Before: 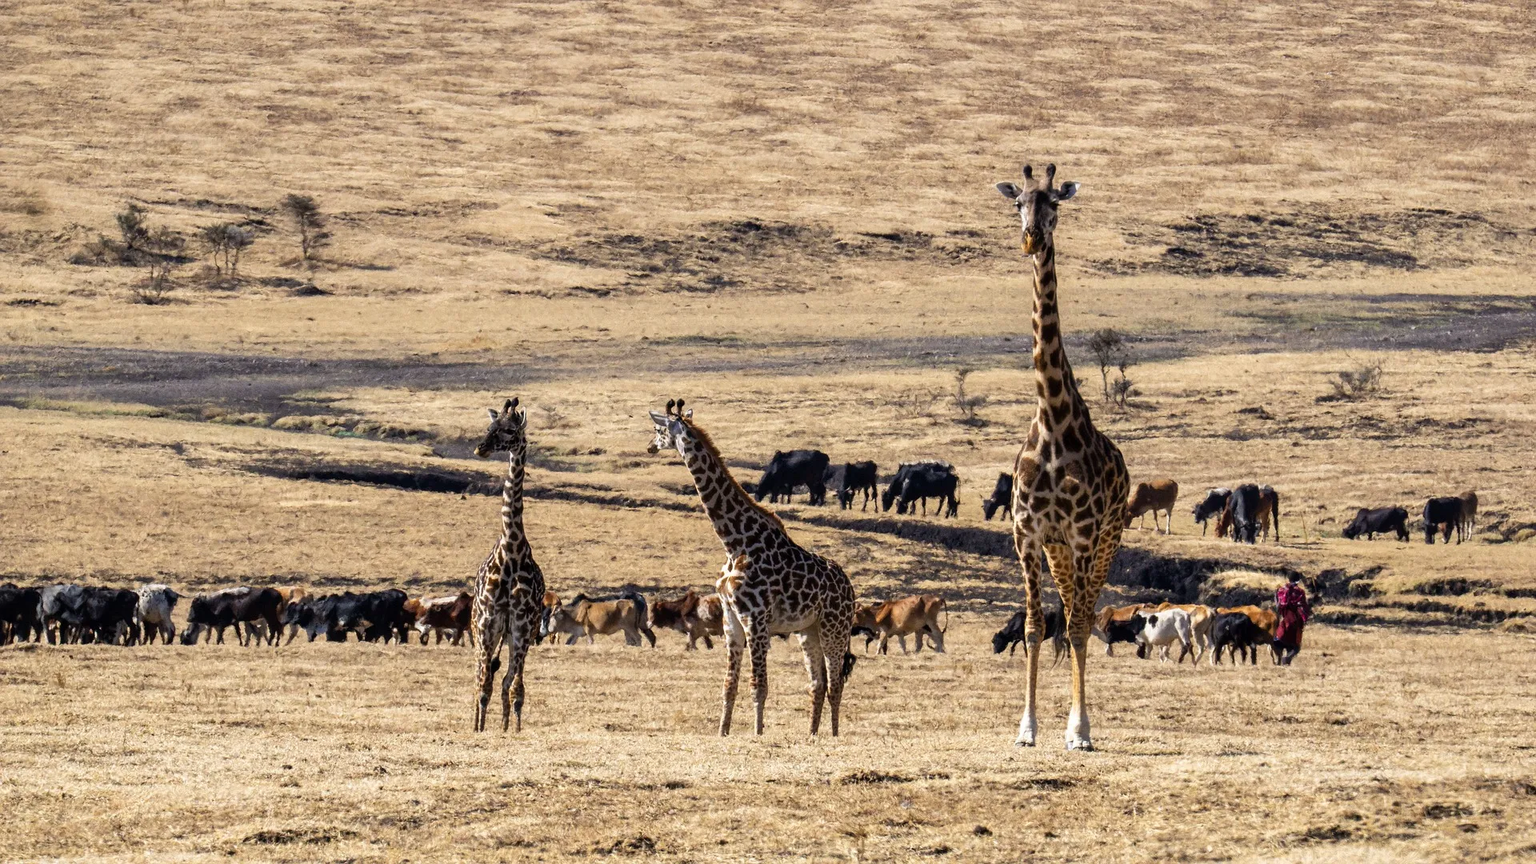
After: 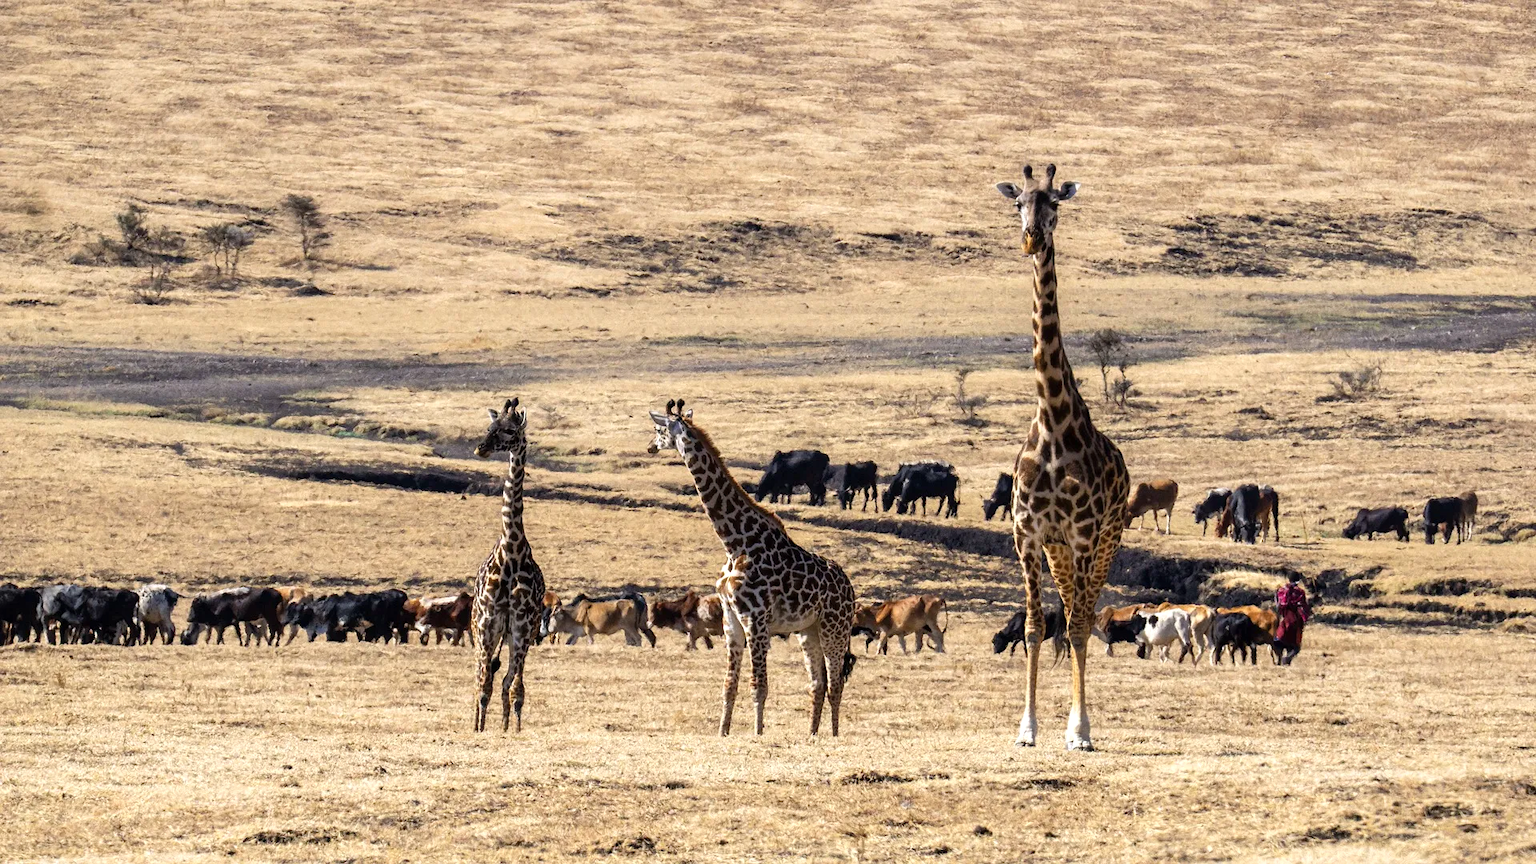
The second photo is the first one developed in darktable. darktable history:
shadows and highlights: radius 93.07, shadows -14.46, white point adjustment 0.23, highlights 31.48, compress 48.23%, highlights color adjustment 52.79%, soften with gaussian
exposure: exposure 0.207 EV, compensate highlight preservation false
